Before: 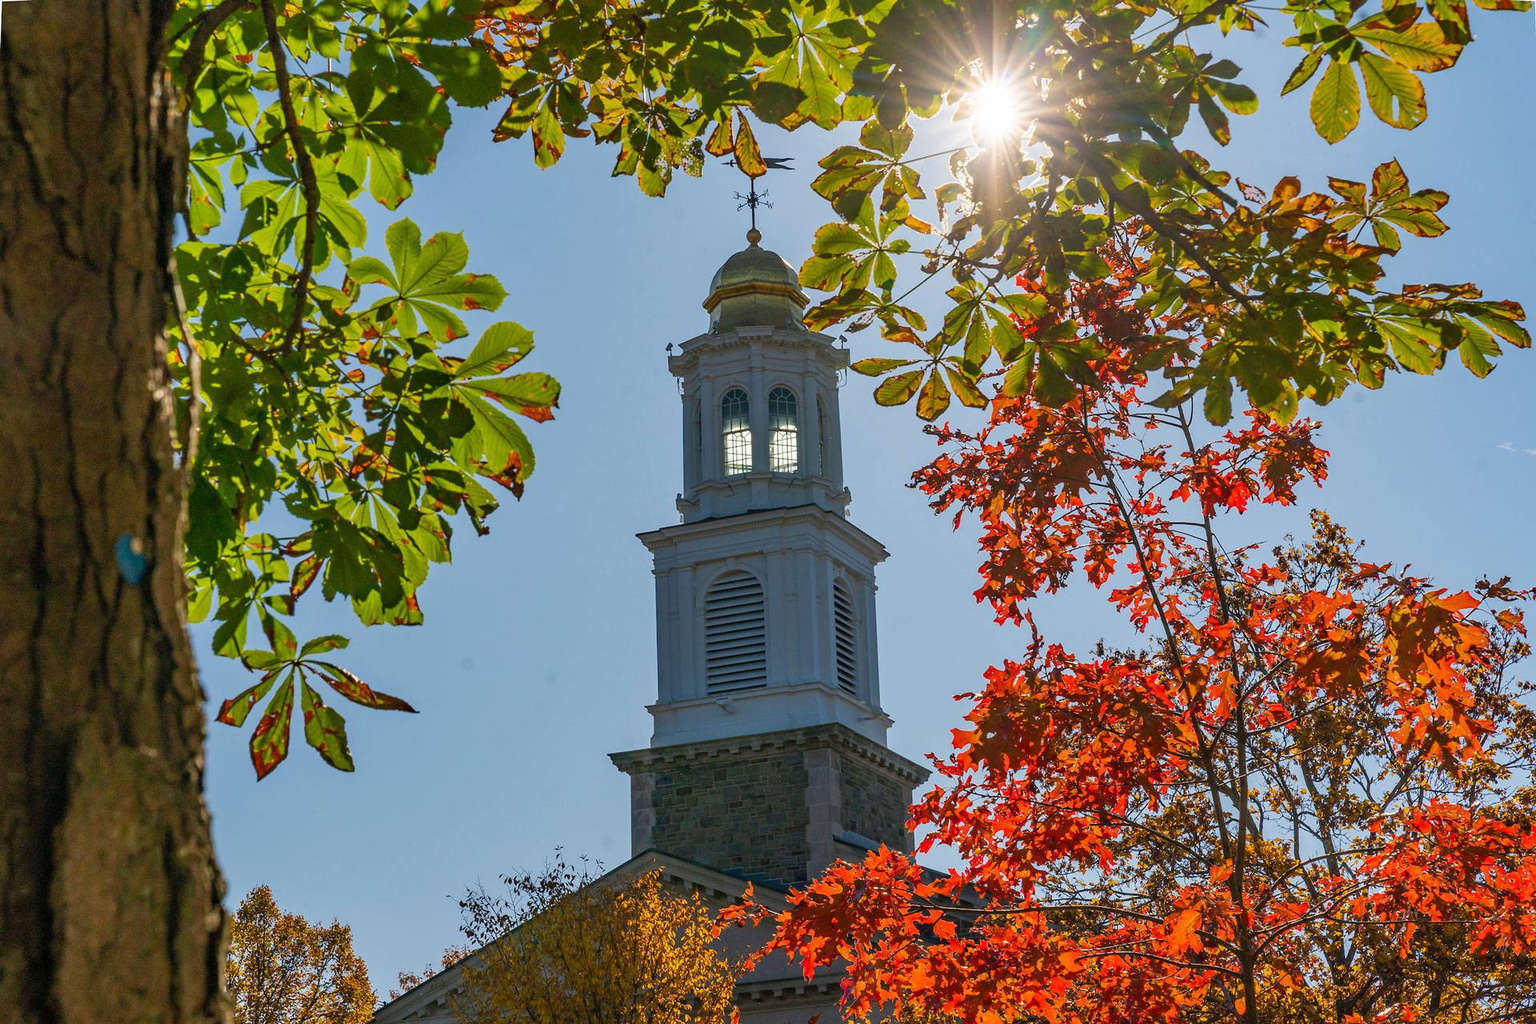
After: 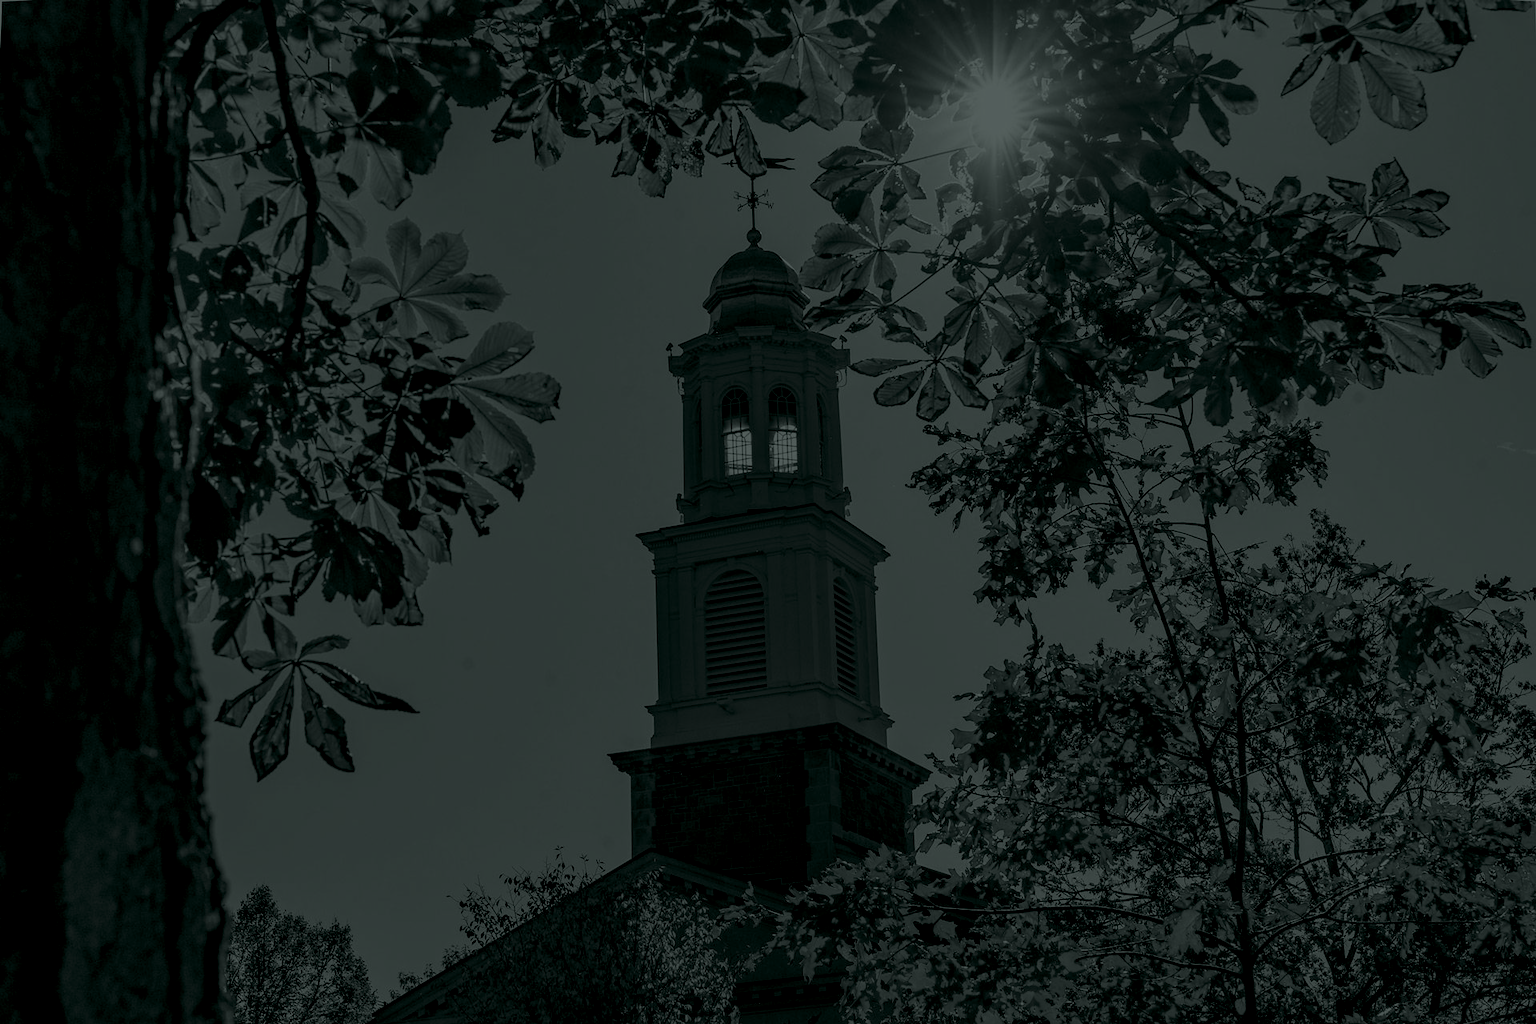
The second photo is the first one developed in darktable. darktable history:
colorize: hue 90°, saturation 19%, lightness 1.59%, version 1
